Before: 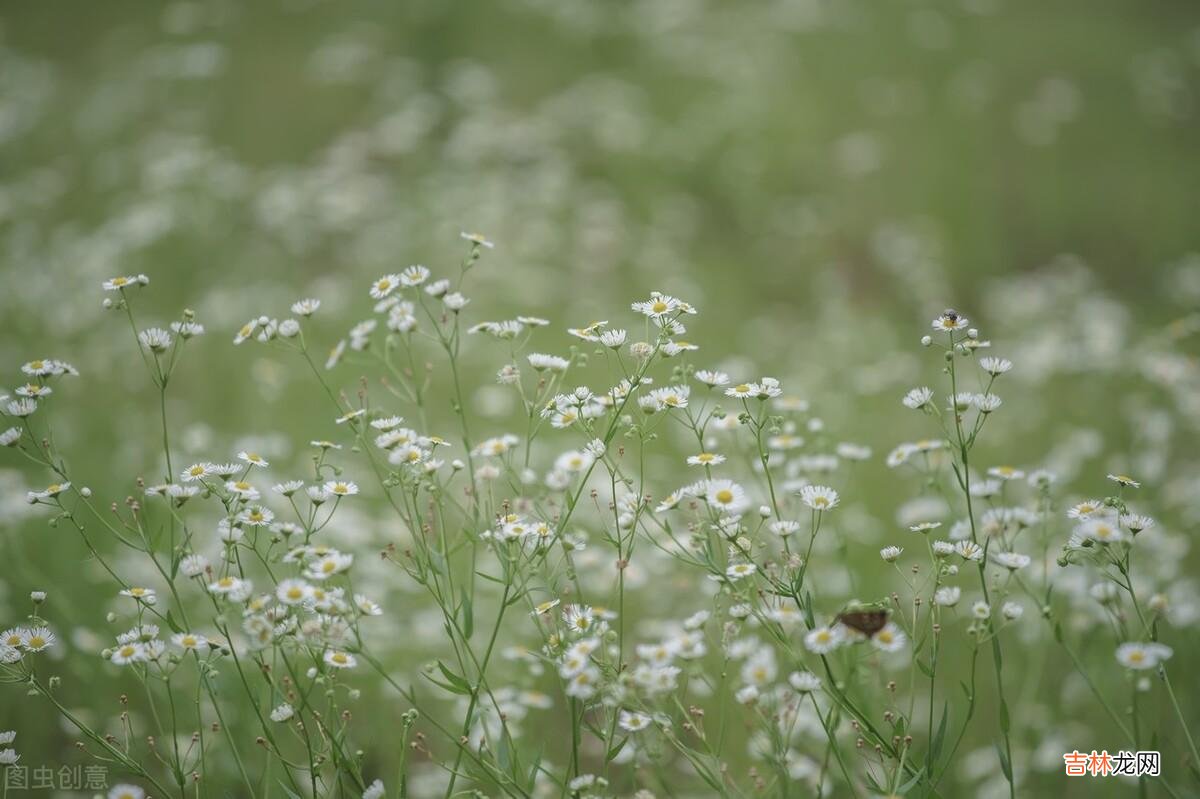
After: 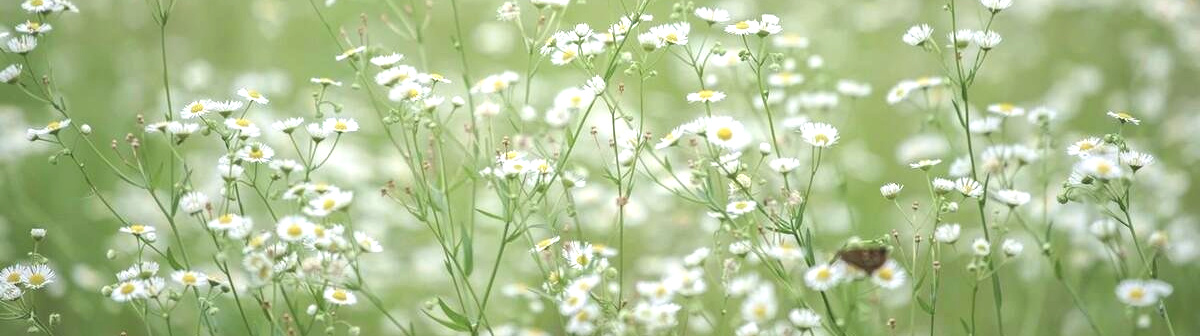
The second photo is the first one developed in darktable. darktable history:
crop: top 45.551%, bottom 12.262%
exposure: exposure 0.943 EV, compensate highlight preservation false
